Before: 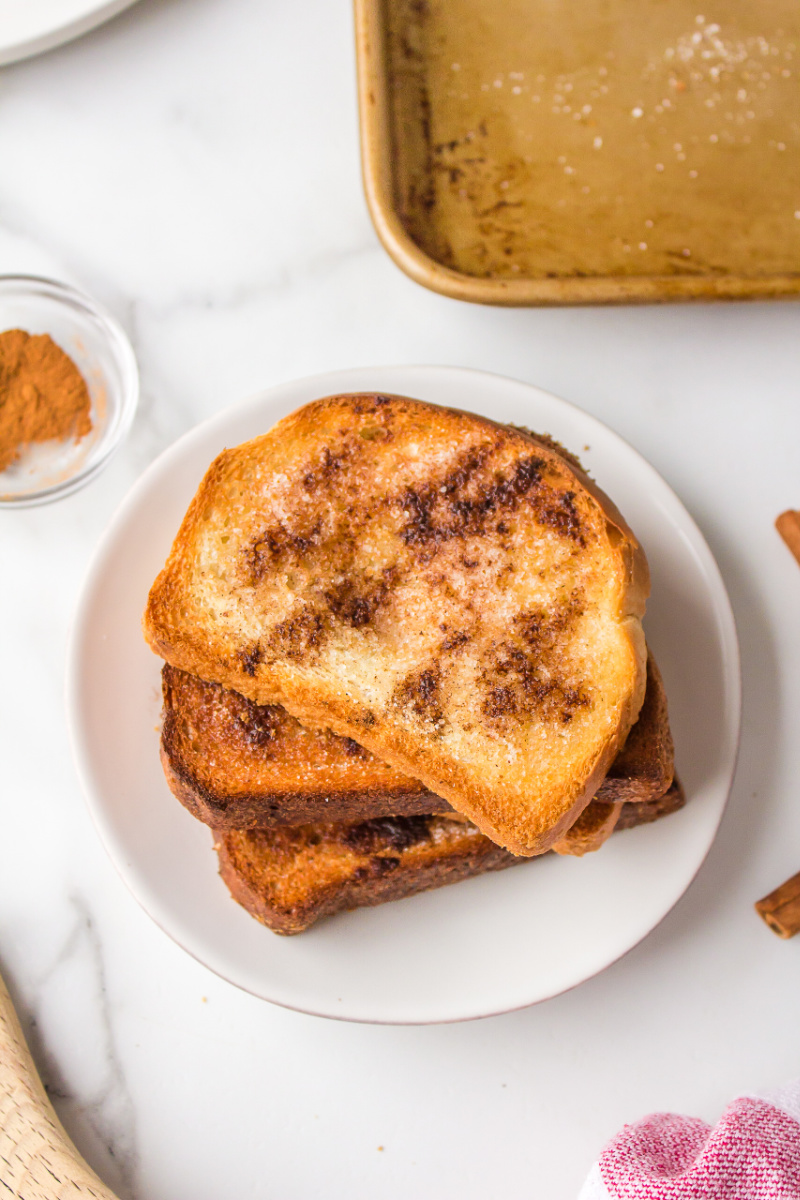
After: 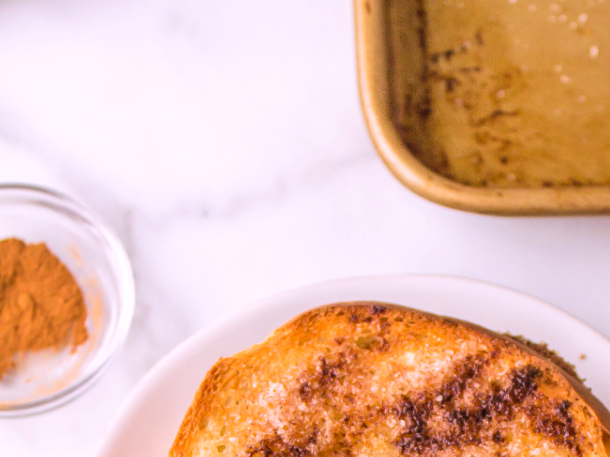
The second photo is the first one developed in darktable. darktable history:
white balance: red 1.05, blue 1.072
crop: left 0.579%, top 7.627%, right 23.167%, bottom 54.275%
velvia: on, module defaults
